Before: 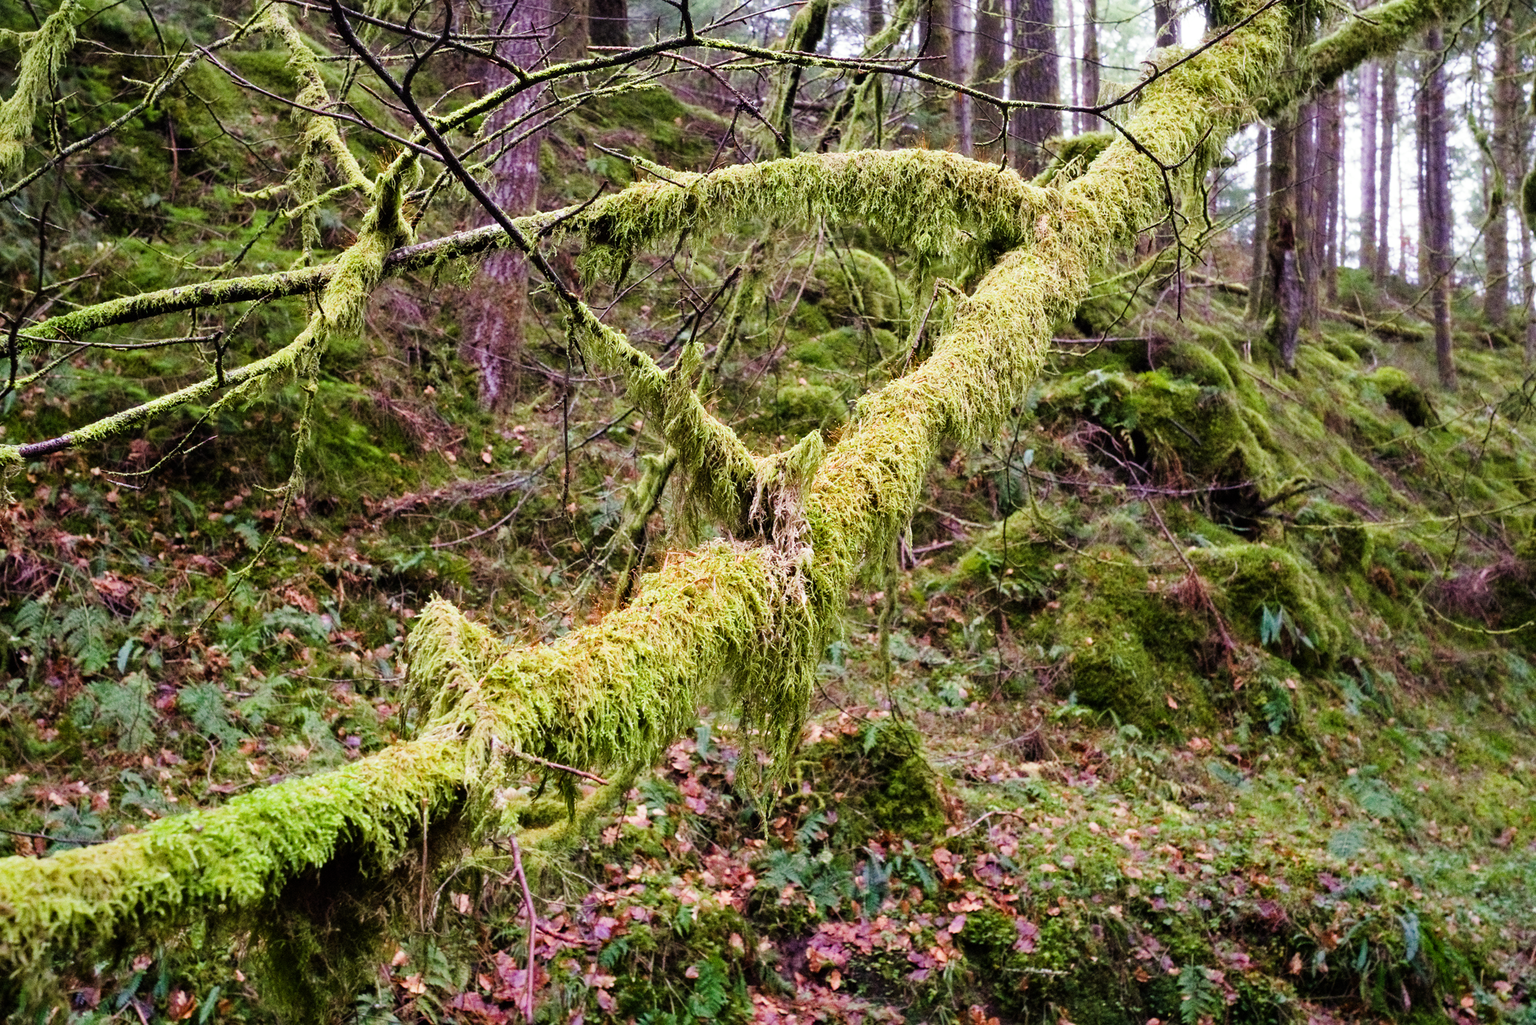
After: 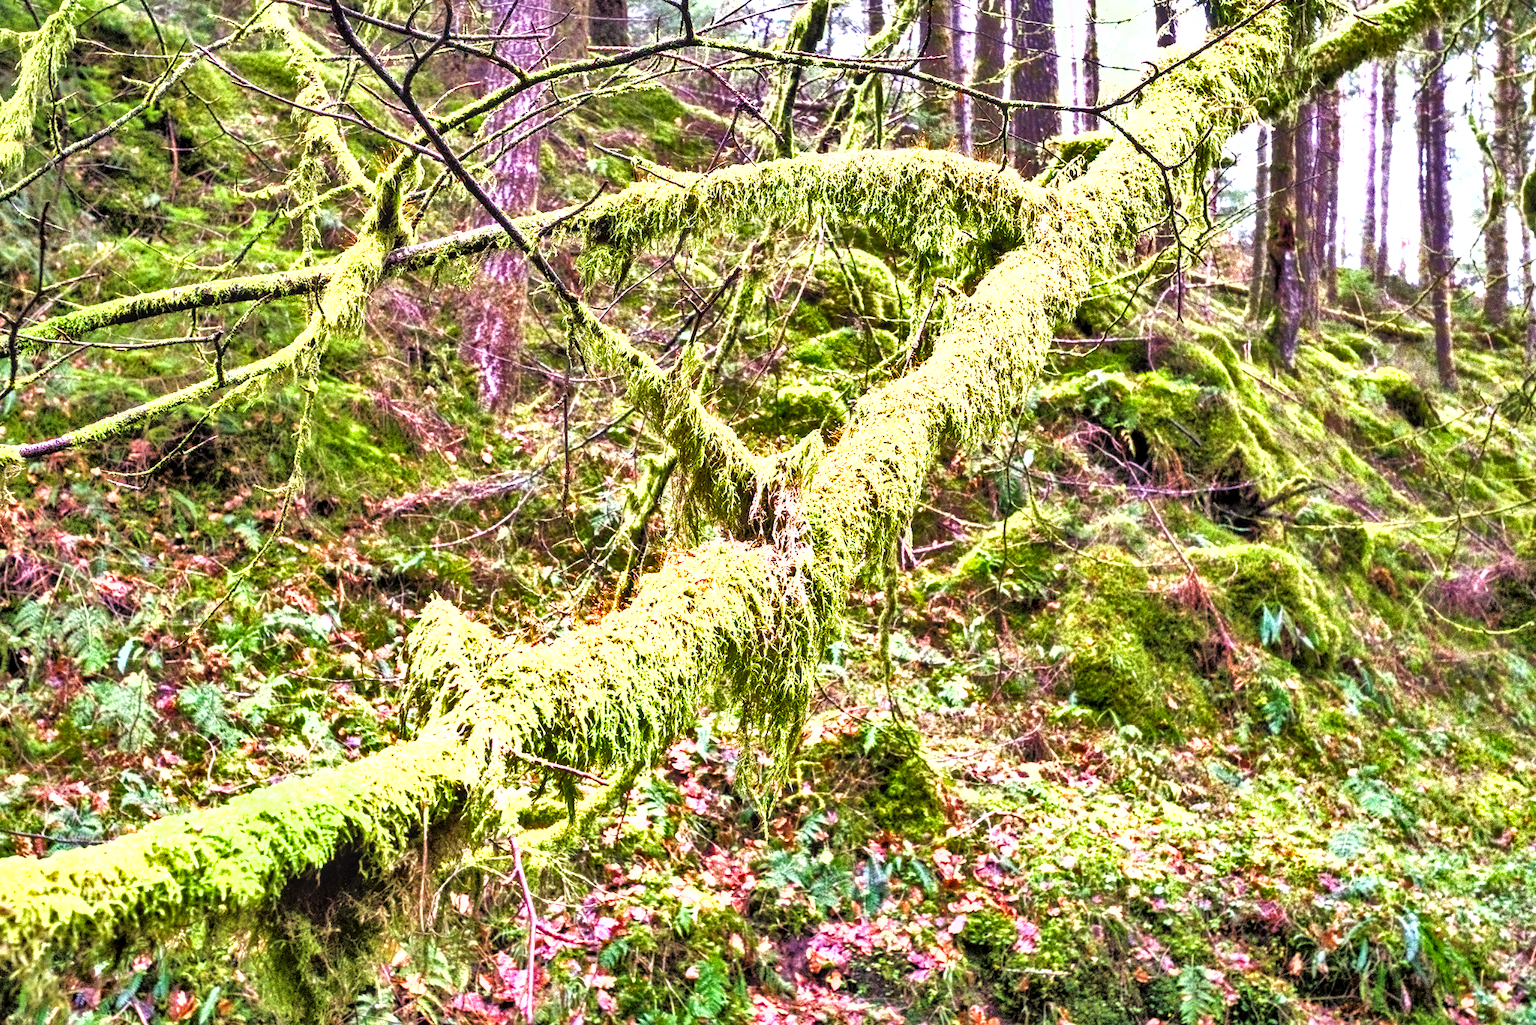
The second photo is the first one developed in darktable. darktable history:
tone equalizer: -7 EV 0.15 EV, -6 EV 0.6 EV, -5 EV 1.15 EV, -4 EV 1.33 EV, -3 EV 1.15 EV, -2 EV 0.6 EV, -1 EV 0.15 EV, mask exposure compensation -0.5 EV
exposure: black level correction 0, exposure 1.45 EV, compensate exposure bias true, compensate highlight preservation false
shadows and highlights: radius 108.52, shadows 44.07, highlights -67.8, low approximation 0.01, soften with gaussian
local contrast: detail 130%
